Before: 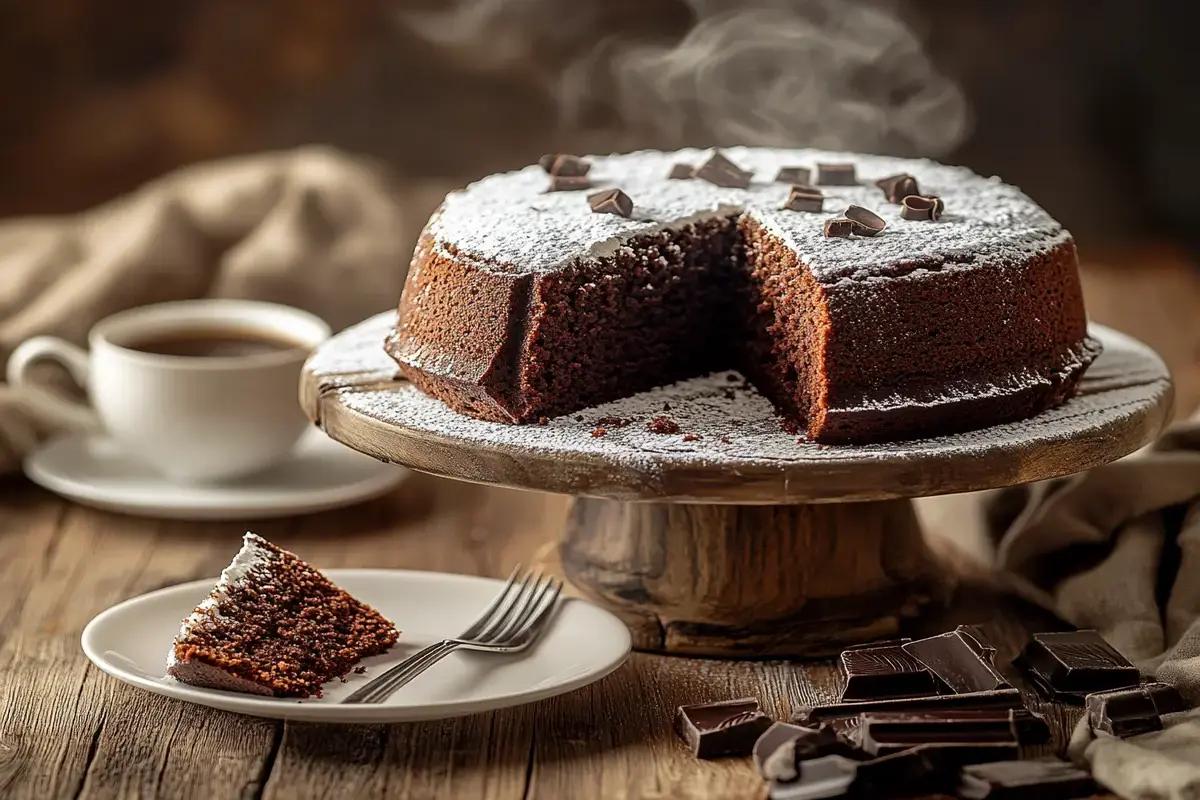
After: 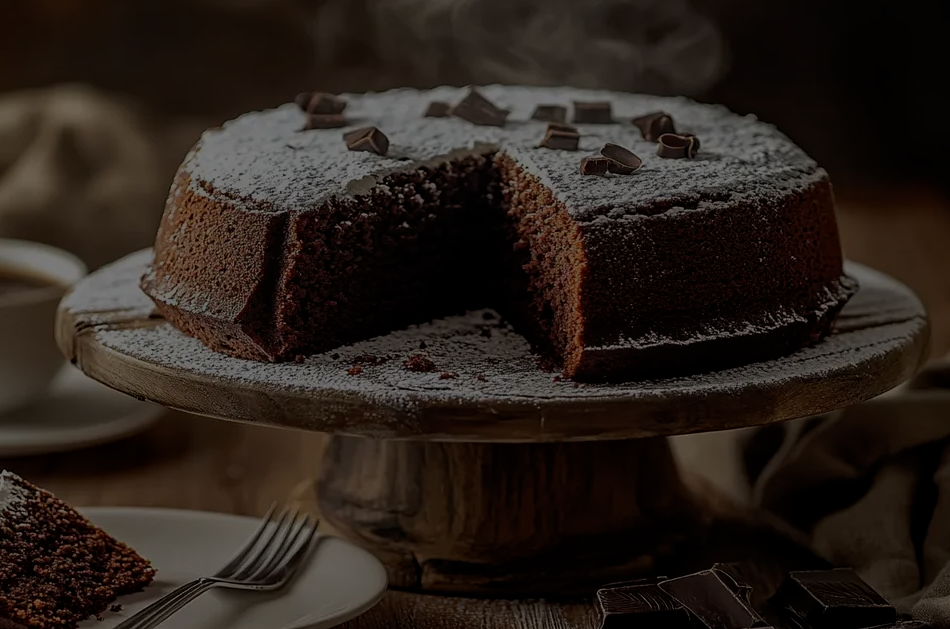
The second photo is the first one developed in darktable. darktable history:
tone equalizer: -8 EV -0.543 EV
crop and rotate: left 20.354%, top 7.813%, right 0.472%, bottom 13.544%
exposure: exposure -2.441 EV, compensate exposure bias true, compensate highlight preservation false
haze removal: compatibility mode true, adaptive false
